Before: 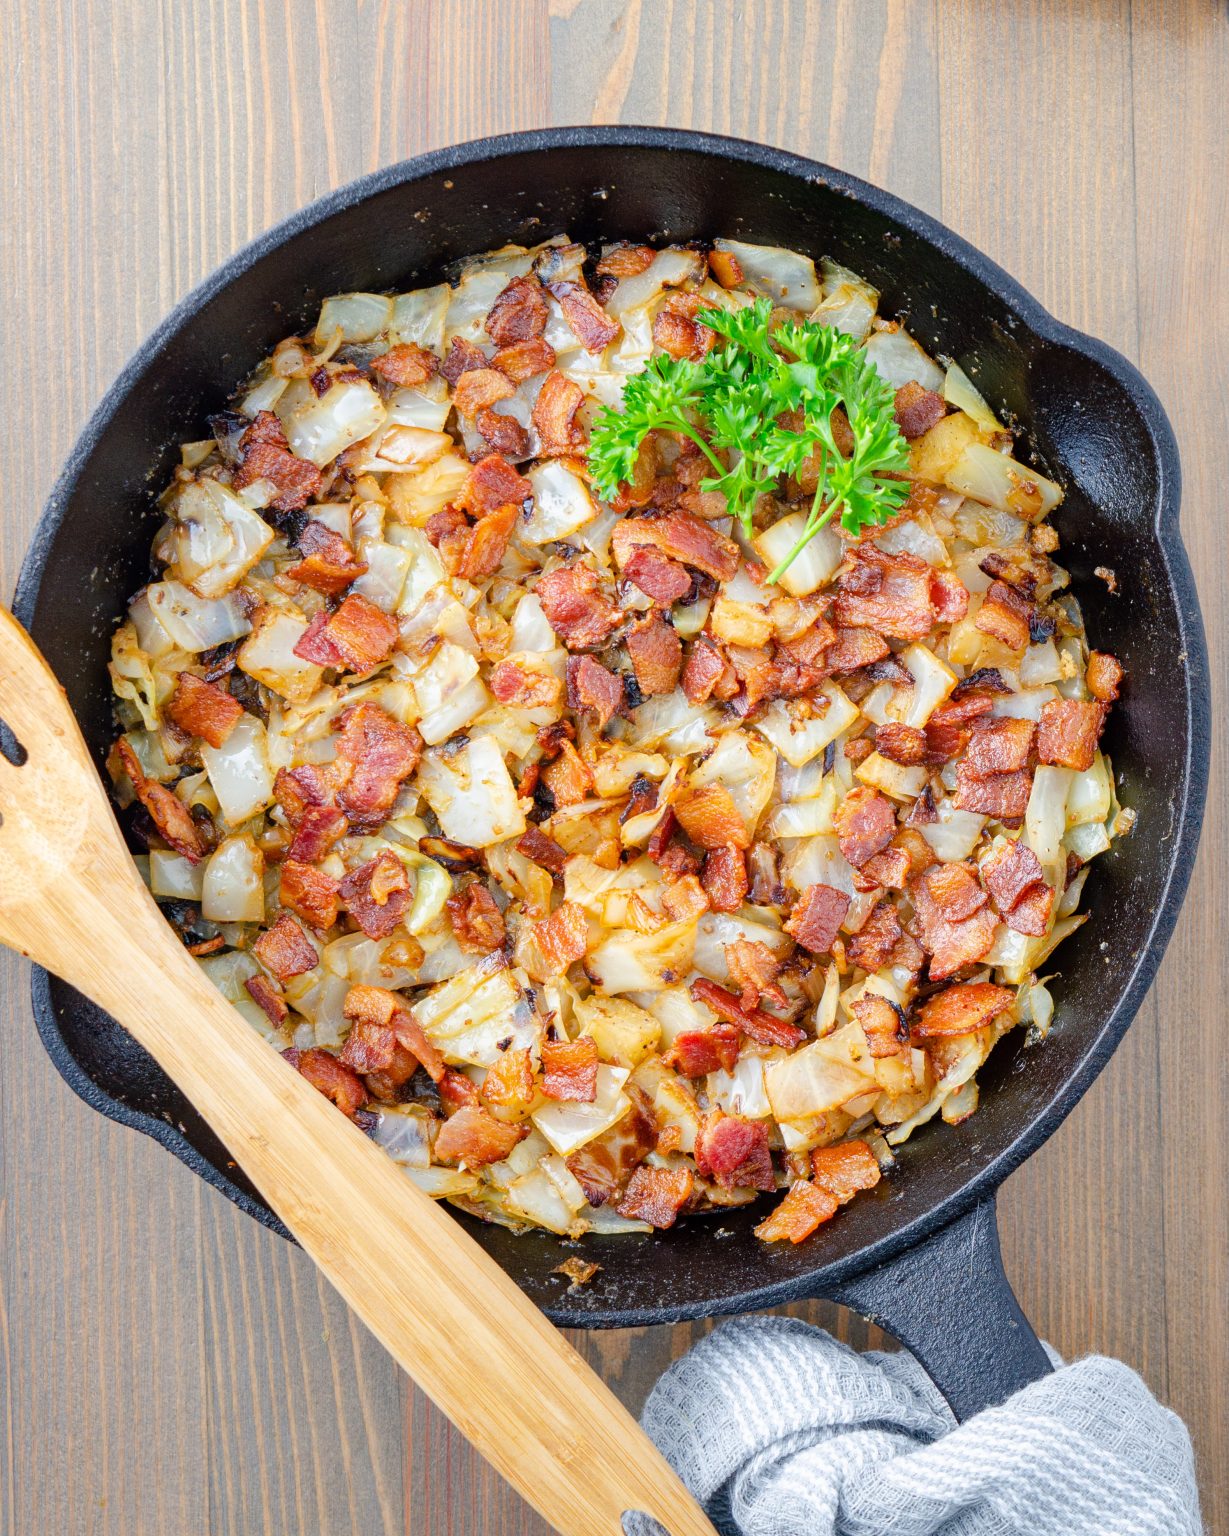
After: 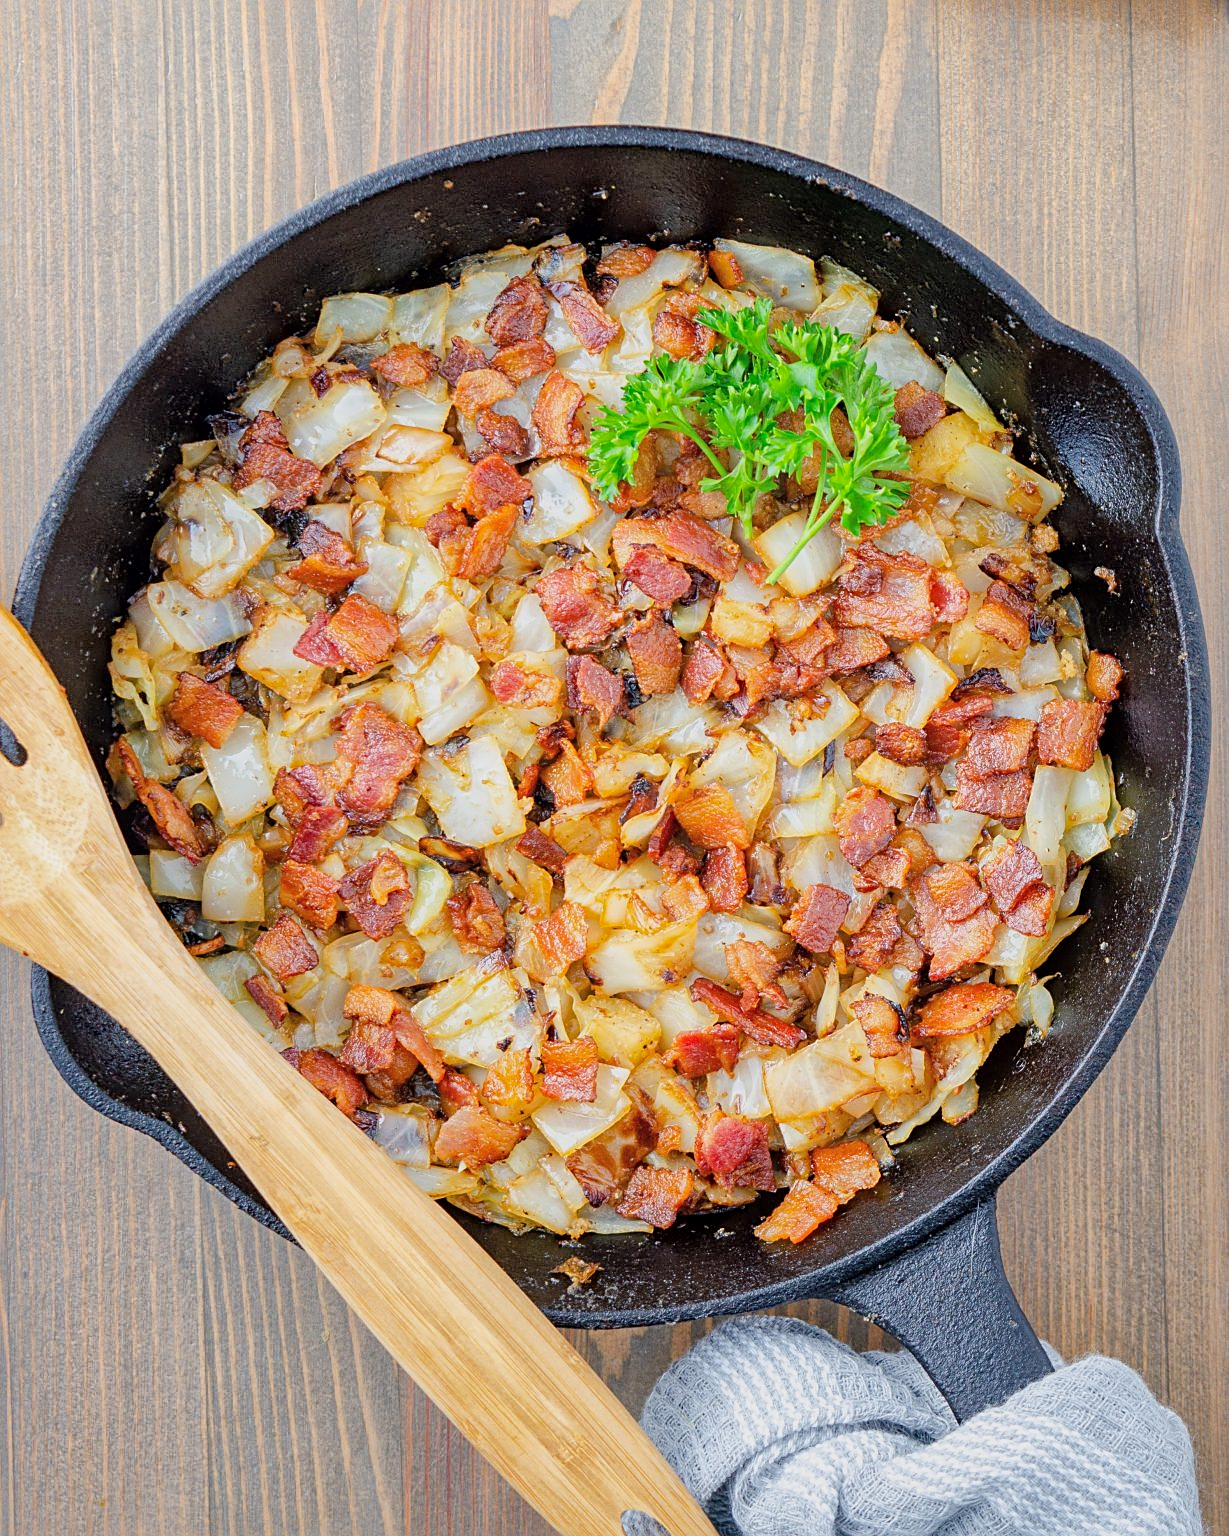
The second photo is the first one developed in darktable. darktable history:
sharpen: on, module defaults
global tonemap: drago (1, 100), detail 1
